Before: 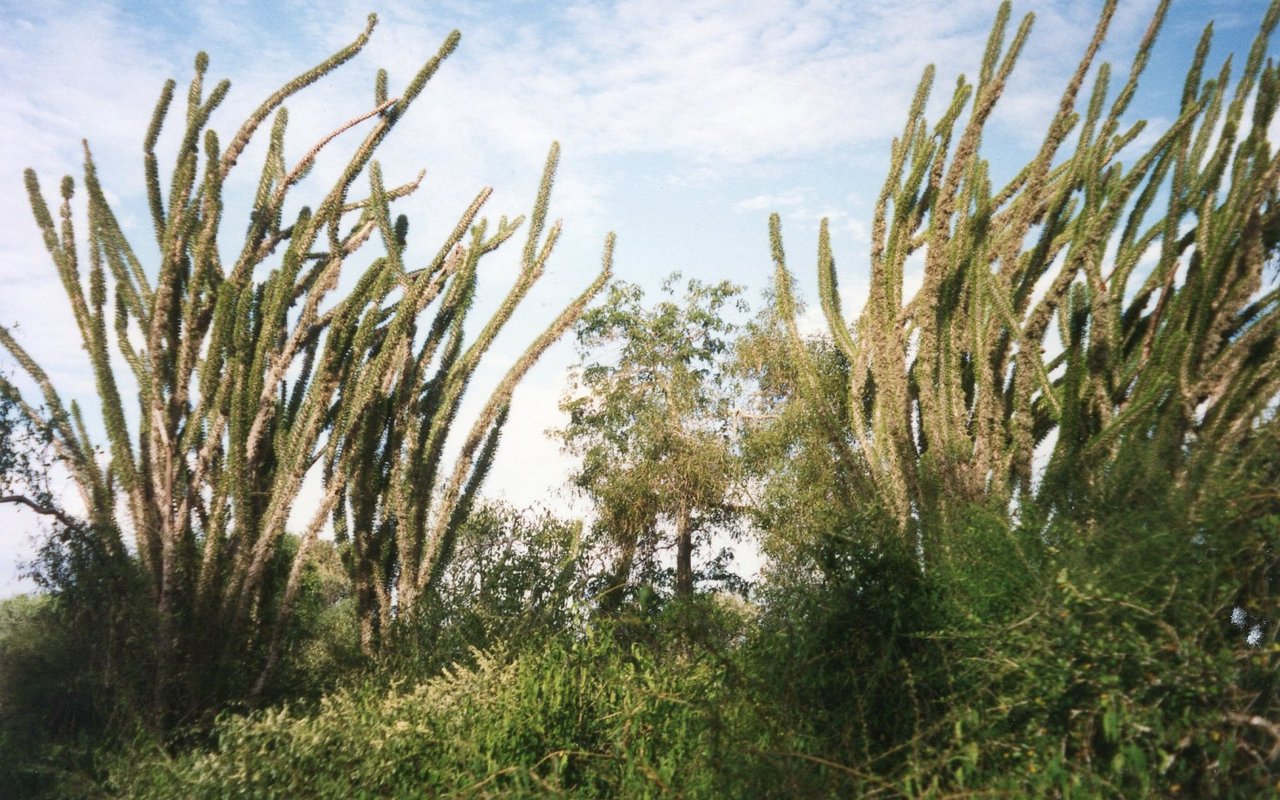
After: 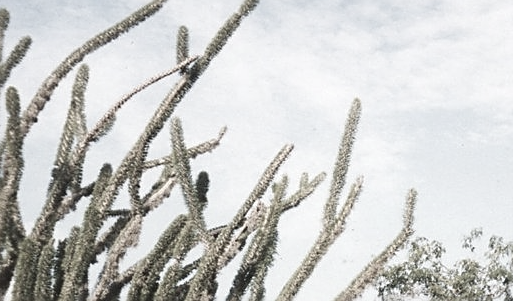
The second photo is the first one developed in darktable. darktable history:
sharpen: on, module defaults
color zones: curves: ch1 [(0, 0.153) (0.143, 0.15) (0.286, 0.151) (0.429, 0.152) (0.571, 0.152) (0.714, 0.151) (0.857, 0.151) (1, 0.153)]
crop: left 15.601%, top 5.424%, right 44.312%, bottom 56.915%
